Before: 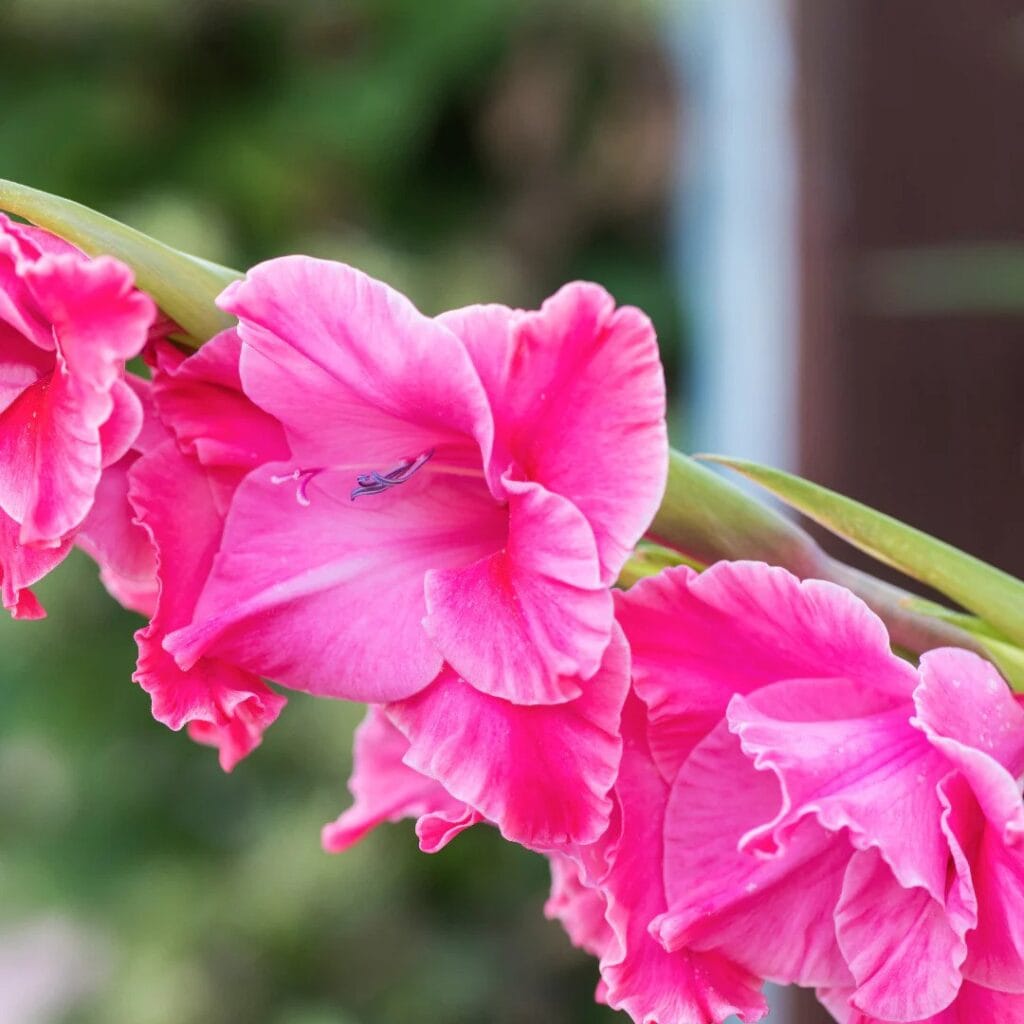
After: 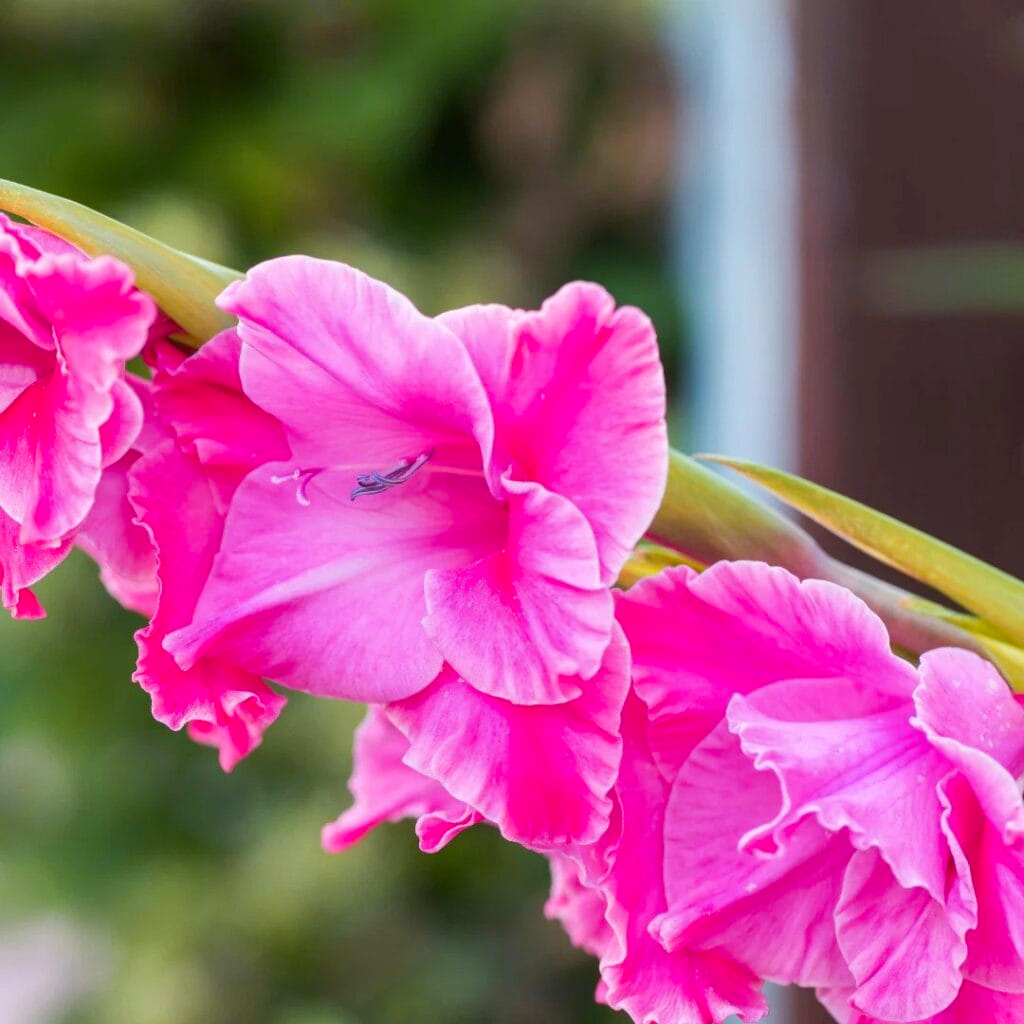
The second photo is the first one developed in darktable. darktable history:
color zones: curves: ch1 [(0.24, 0.634) (0.75, 0.5)]; ch2 [(0.253, 0.437) (0.745, 0.491)]
